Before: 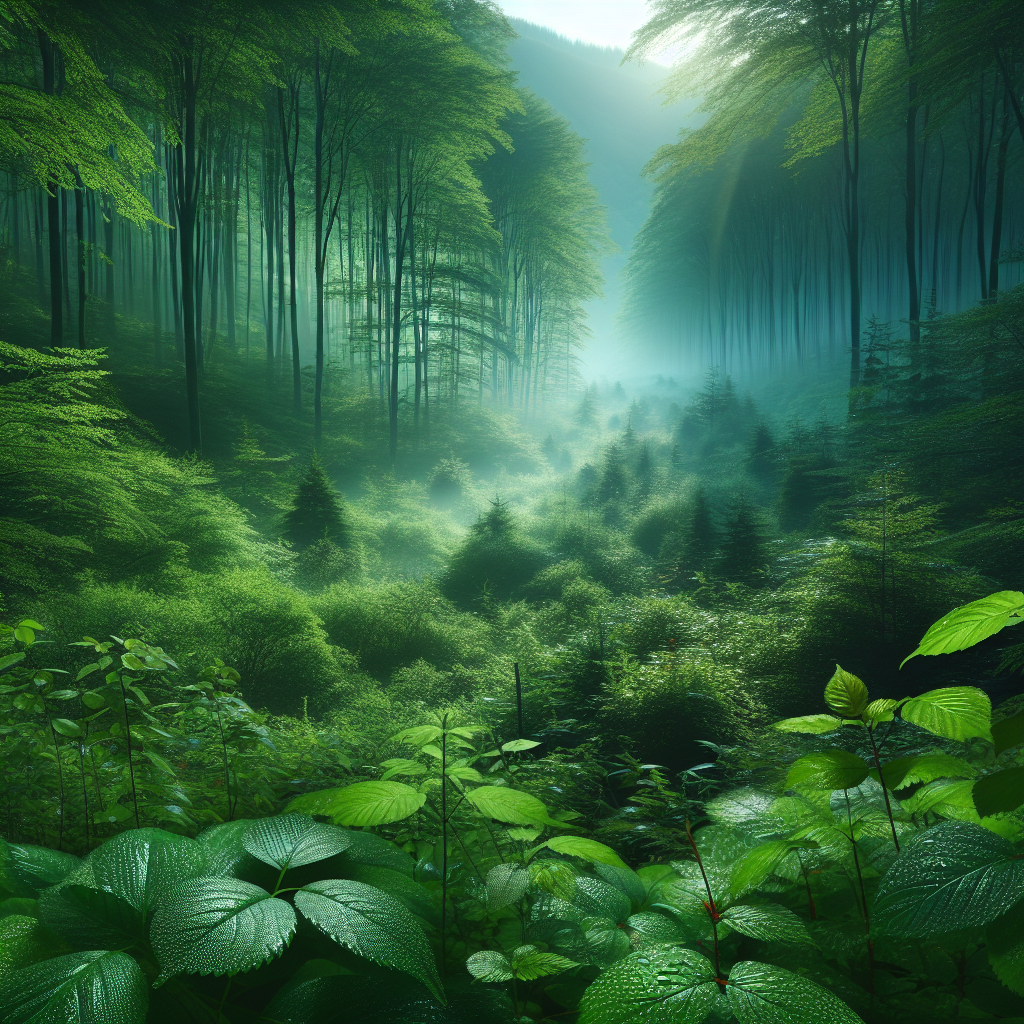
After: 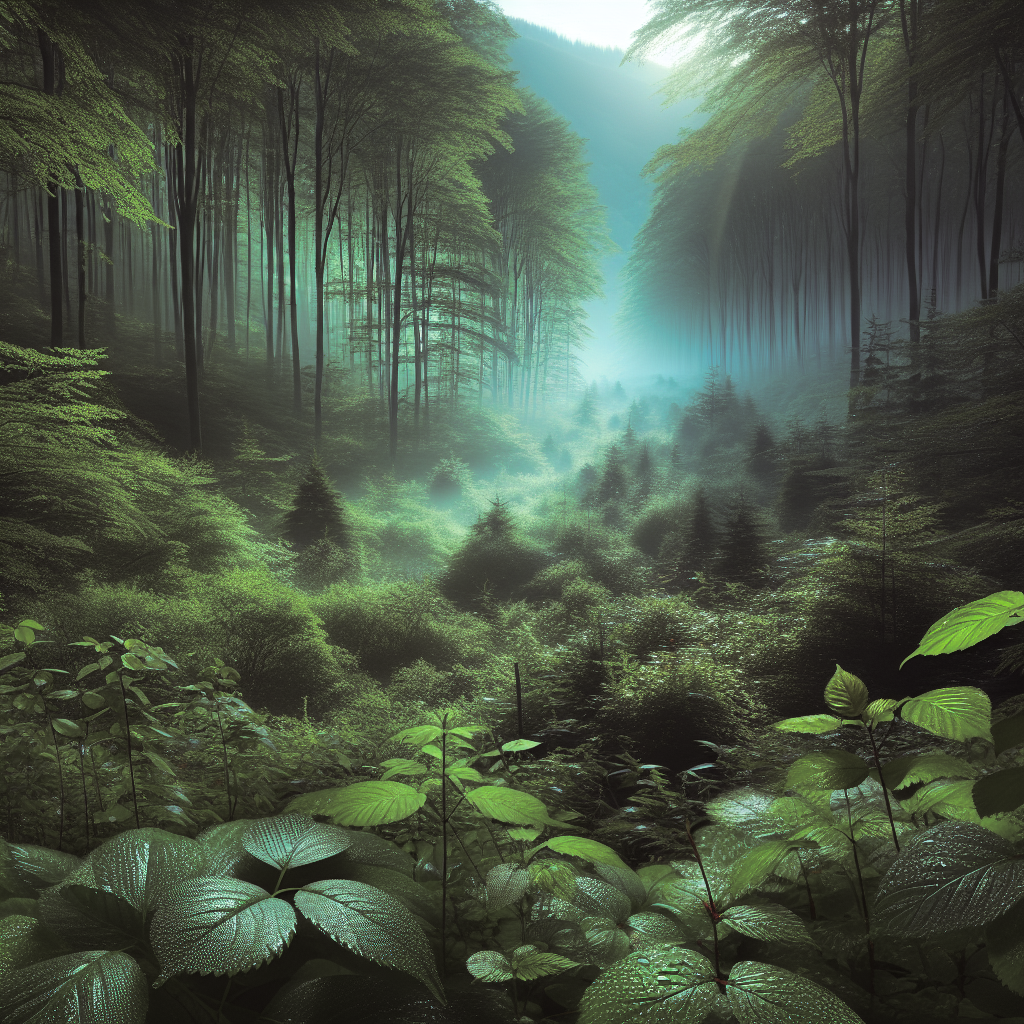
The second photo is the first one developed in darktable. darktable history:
white balance: red 0.98, blue 1.034
split-toning: shadows › saturation 0.2
